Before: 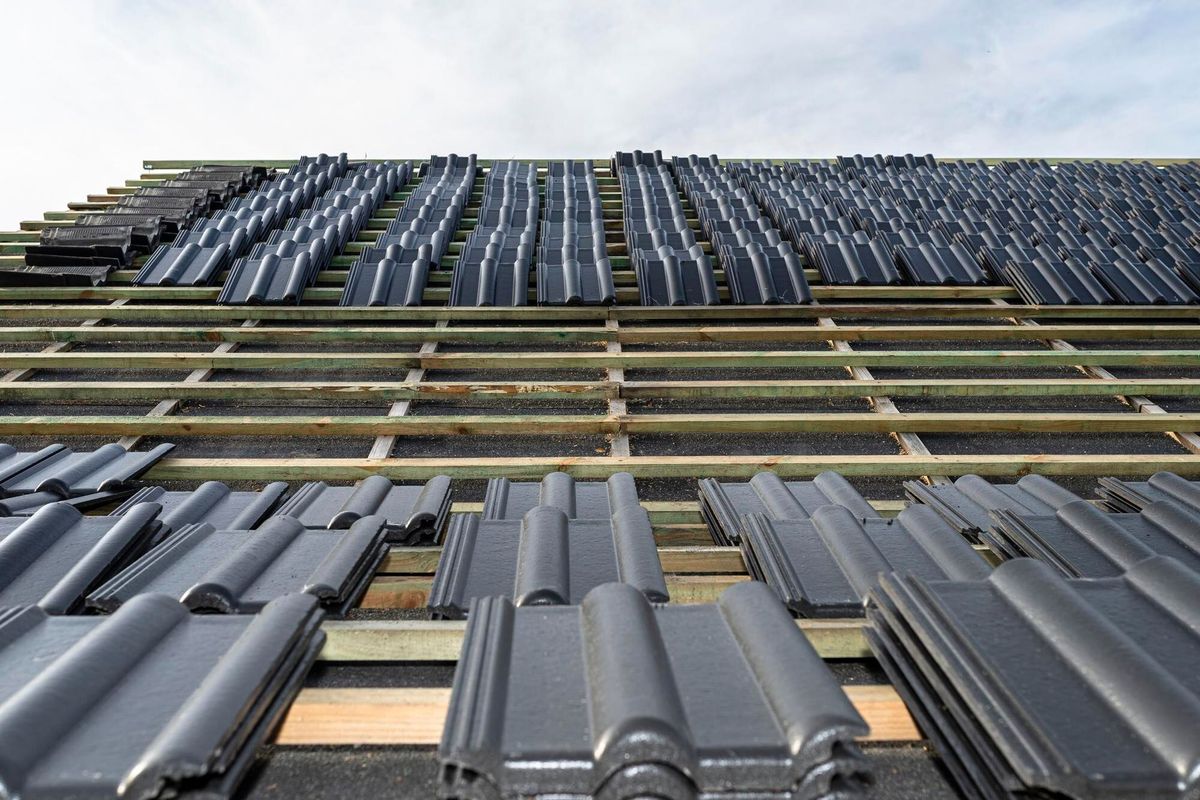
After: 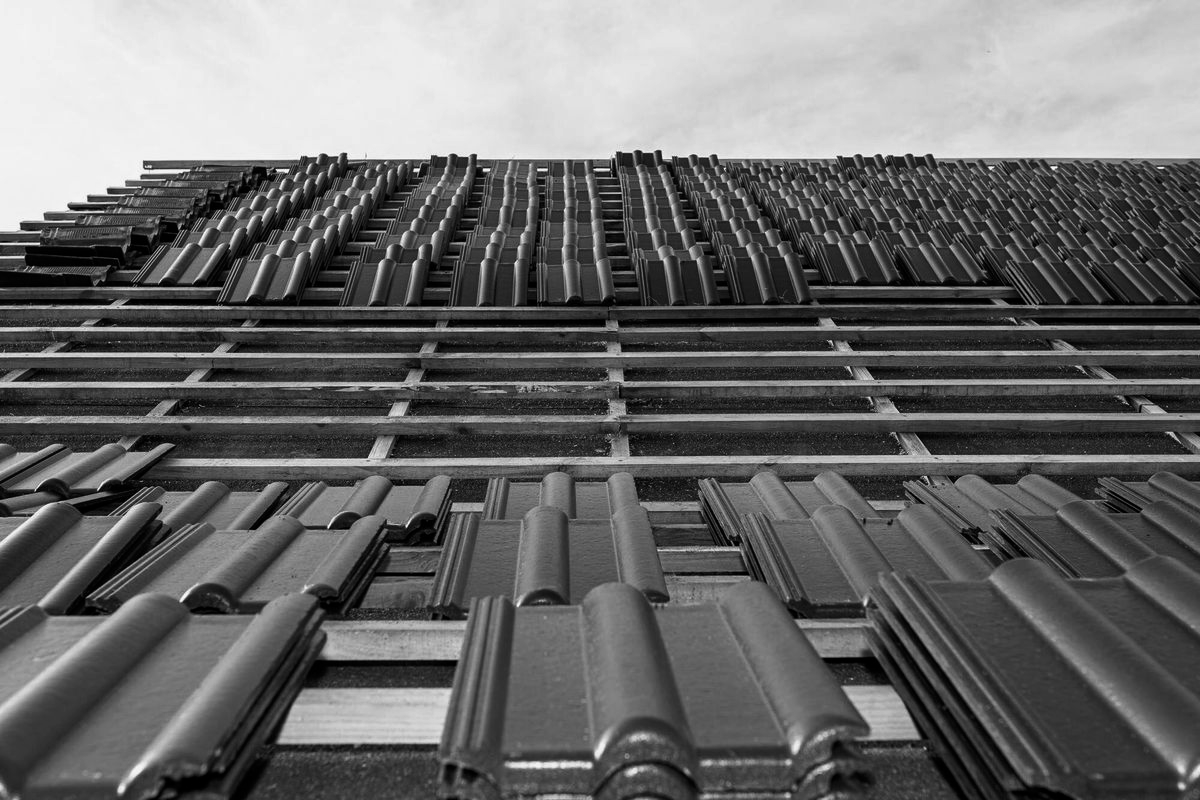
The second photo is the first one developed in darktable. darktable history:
contrast brightness saturation: contrast 0.07, brightness -0.14, saturation 0.11
color calibration: output gray [0.31, 0.36, 0.33, 0], gray › normalize channels true, illuminant same as pipeline (D50), adaptation XYZ, x 0.346, y 0.359, gamut compression 0
